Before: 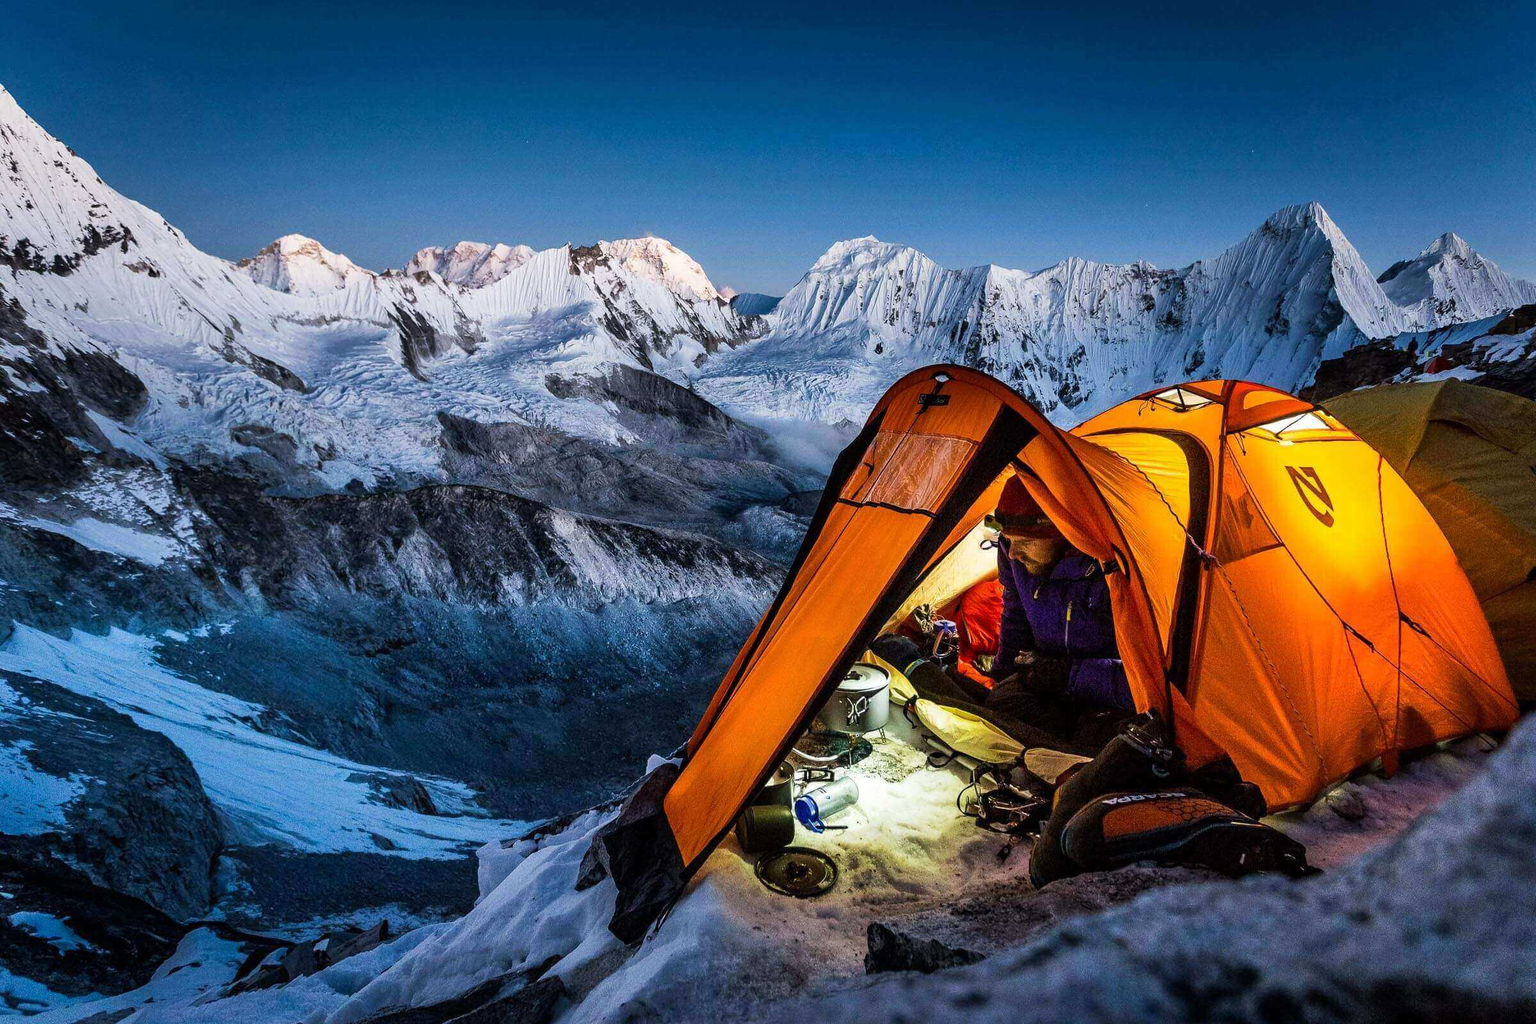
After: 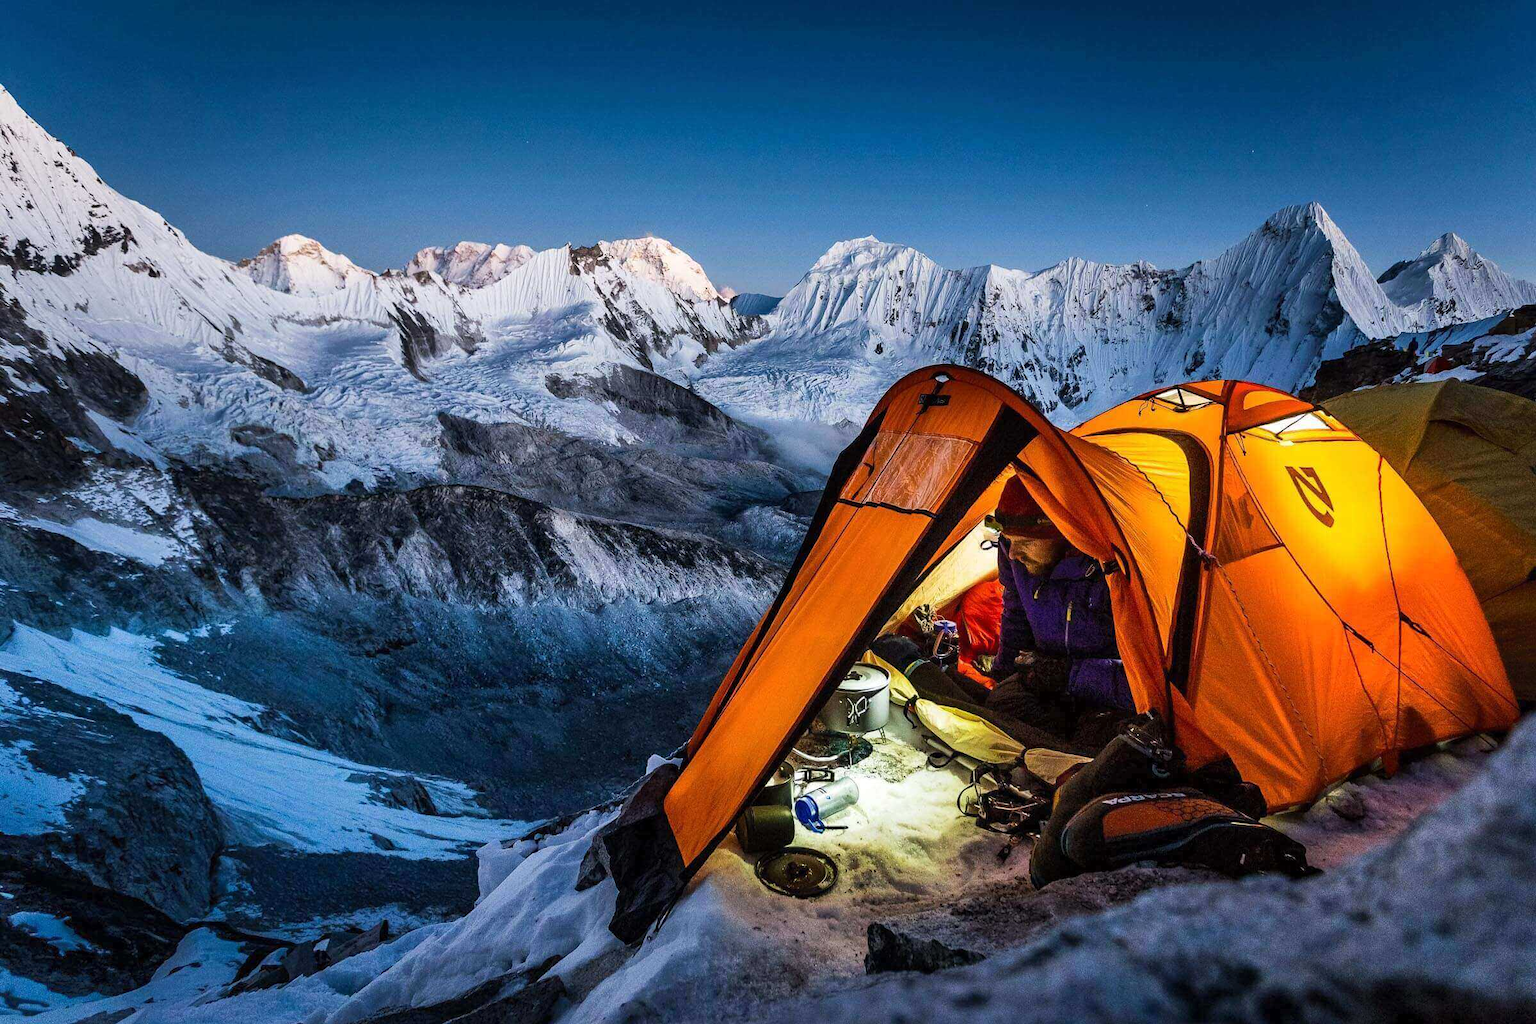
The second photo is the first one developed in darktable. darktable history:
shadows and highlights: shadows 61.92, white point adjustment 0.331, highlights -33.74, compress 84.27%
